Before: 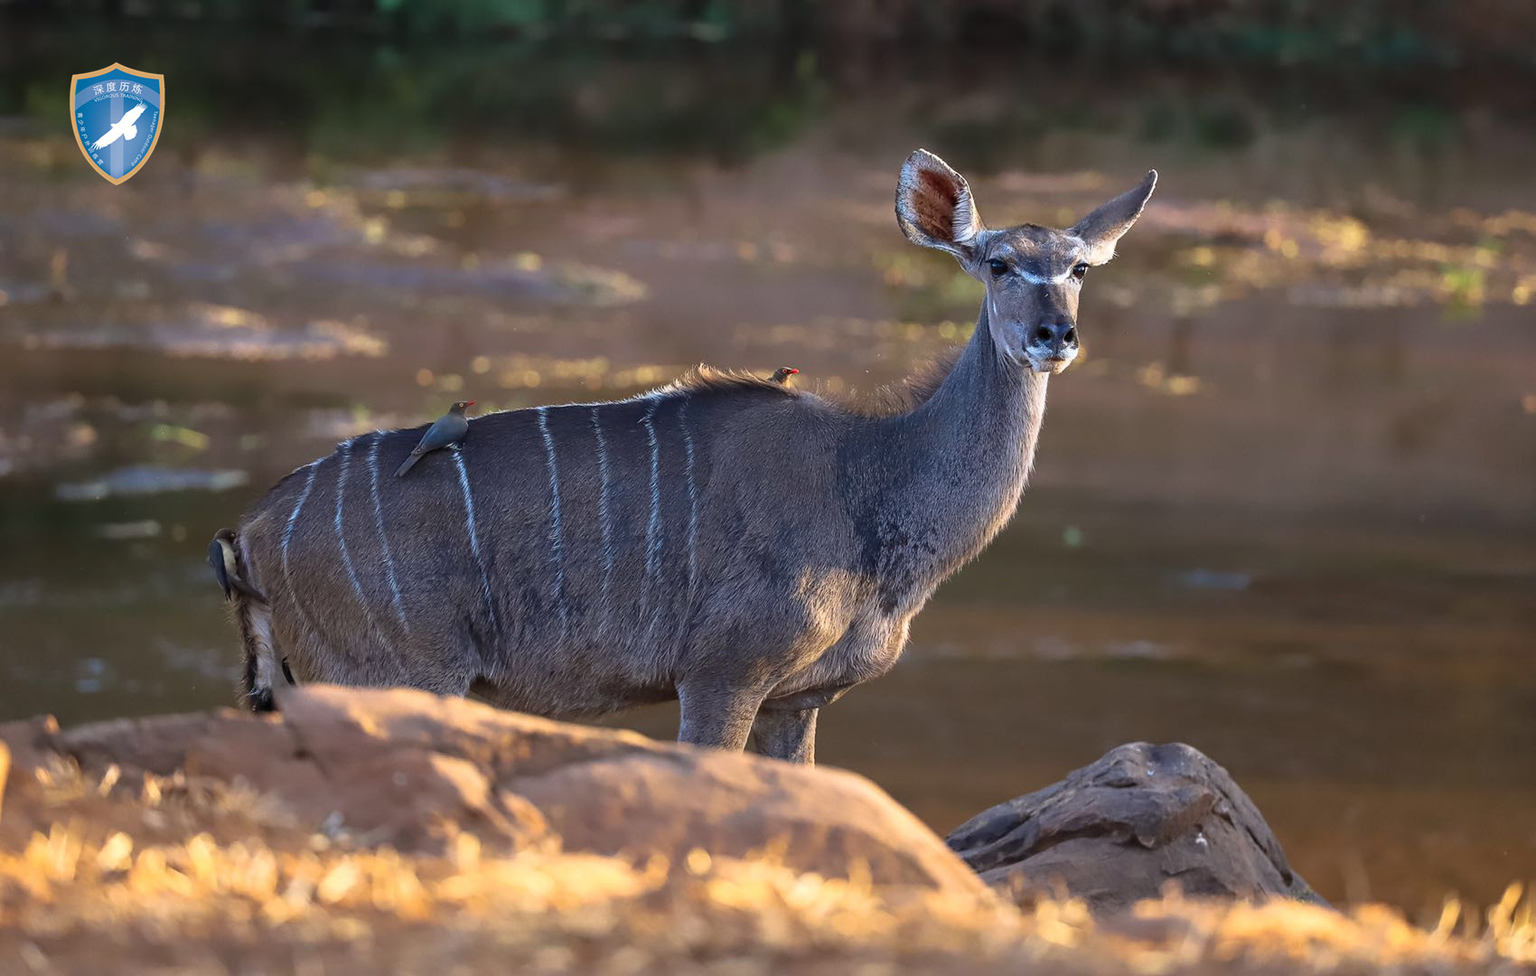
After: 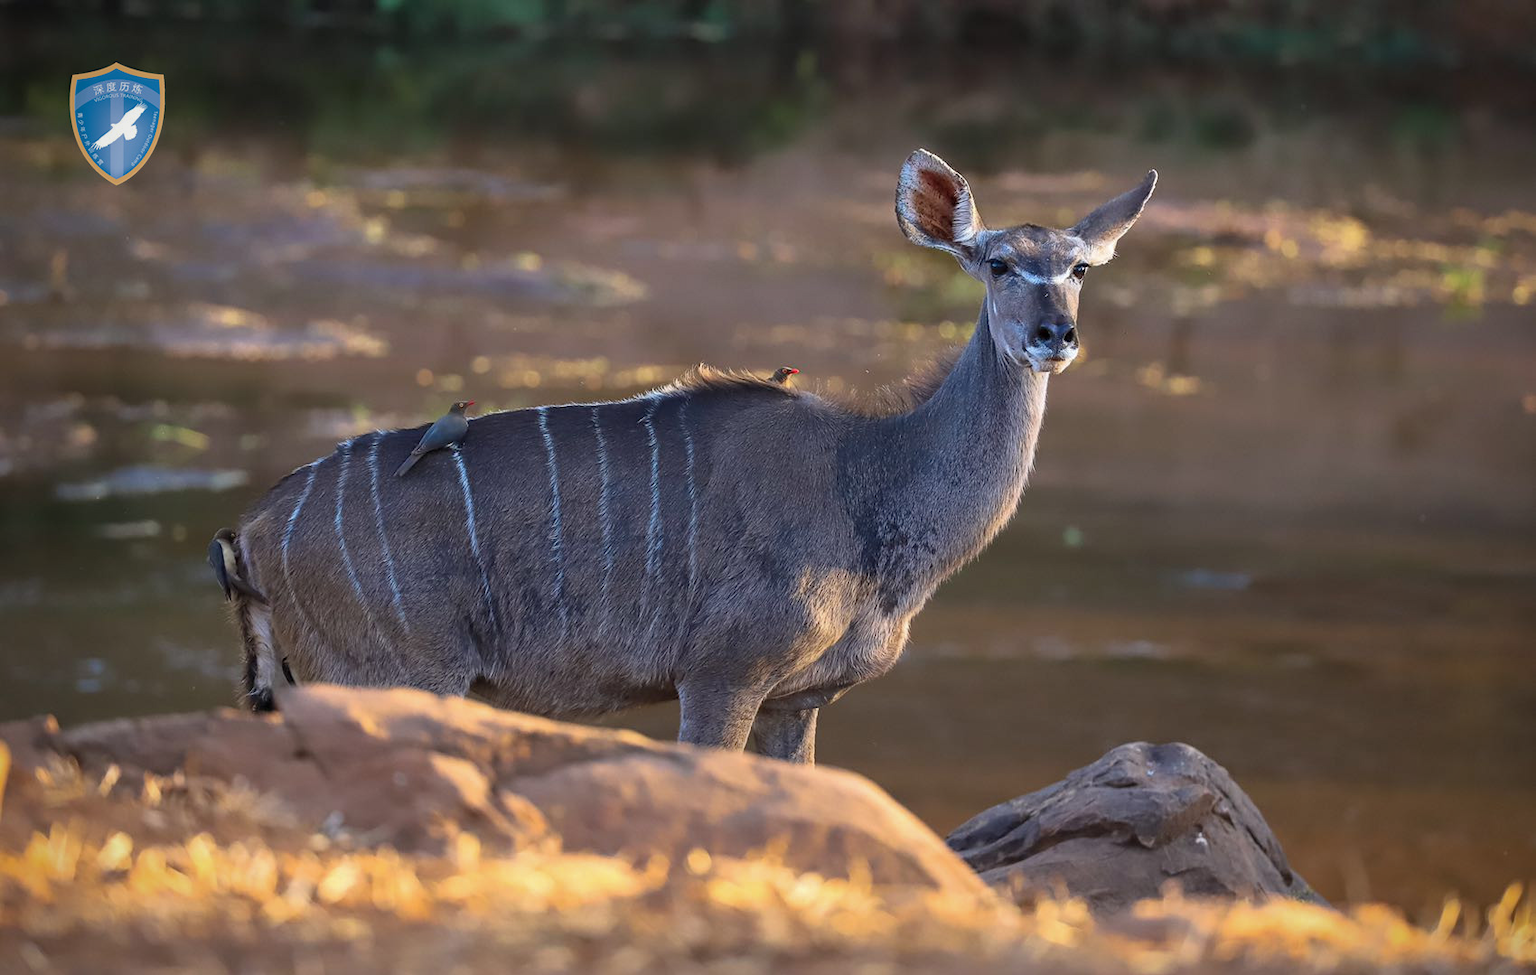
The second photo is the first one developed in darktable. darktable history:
vignetting: saturation 0.041
shadows and highlights: shadows 30
